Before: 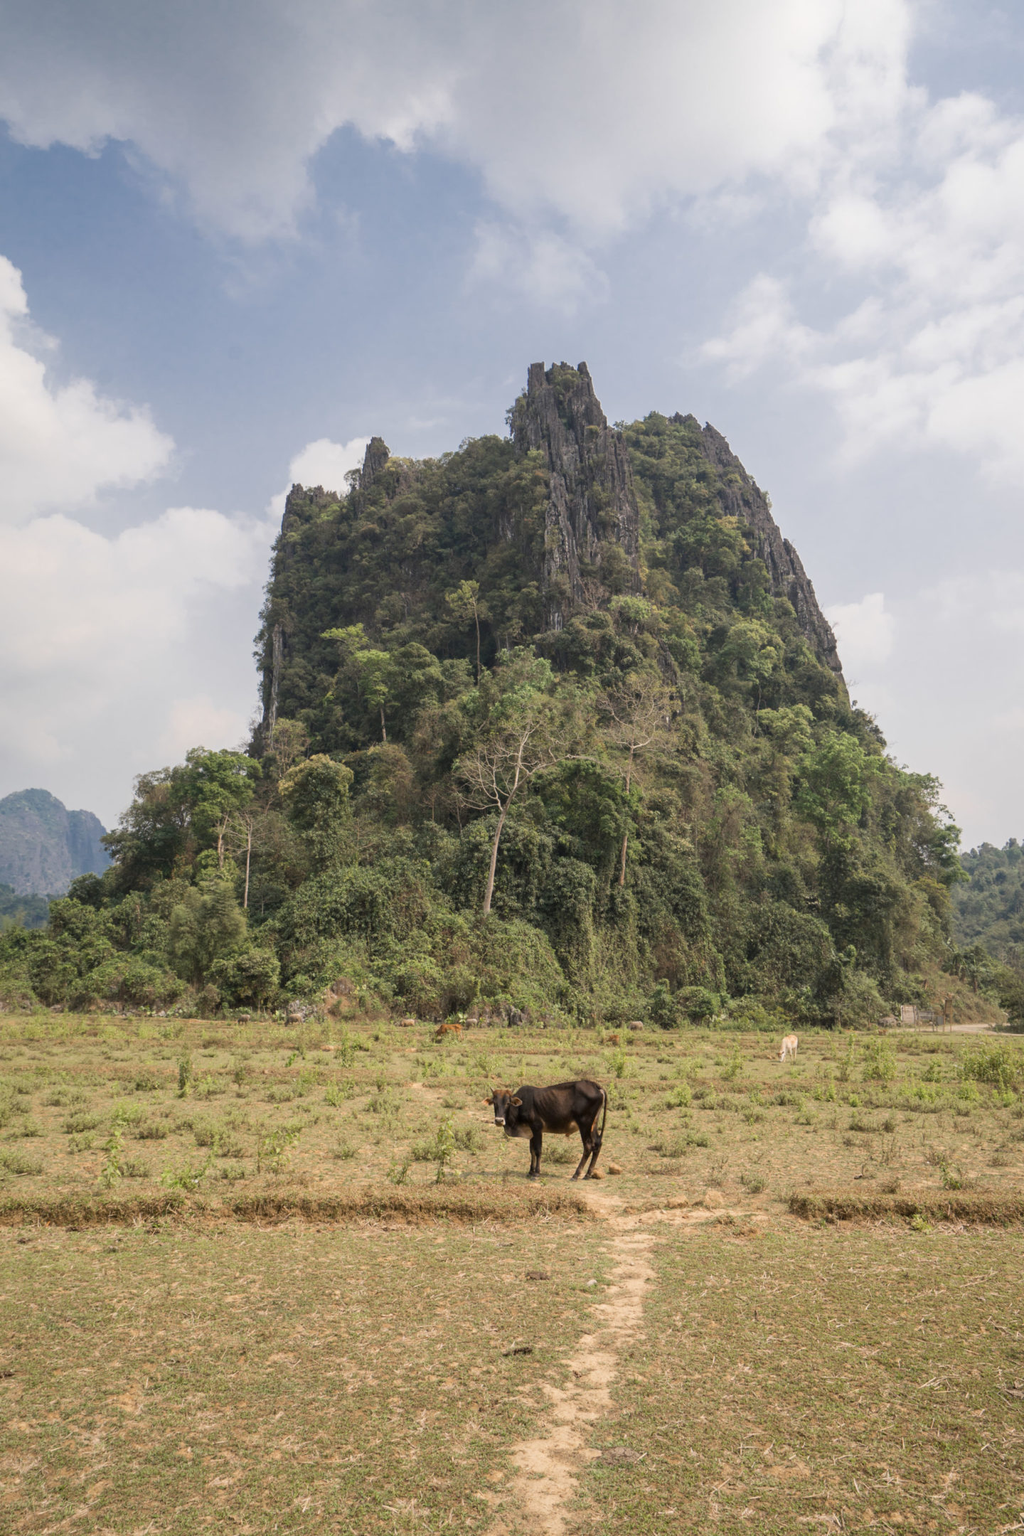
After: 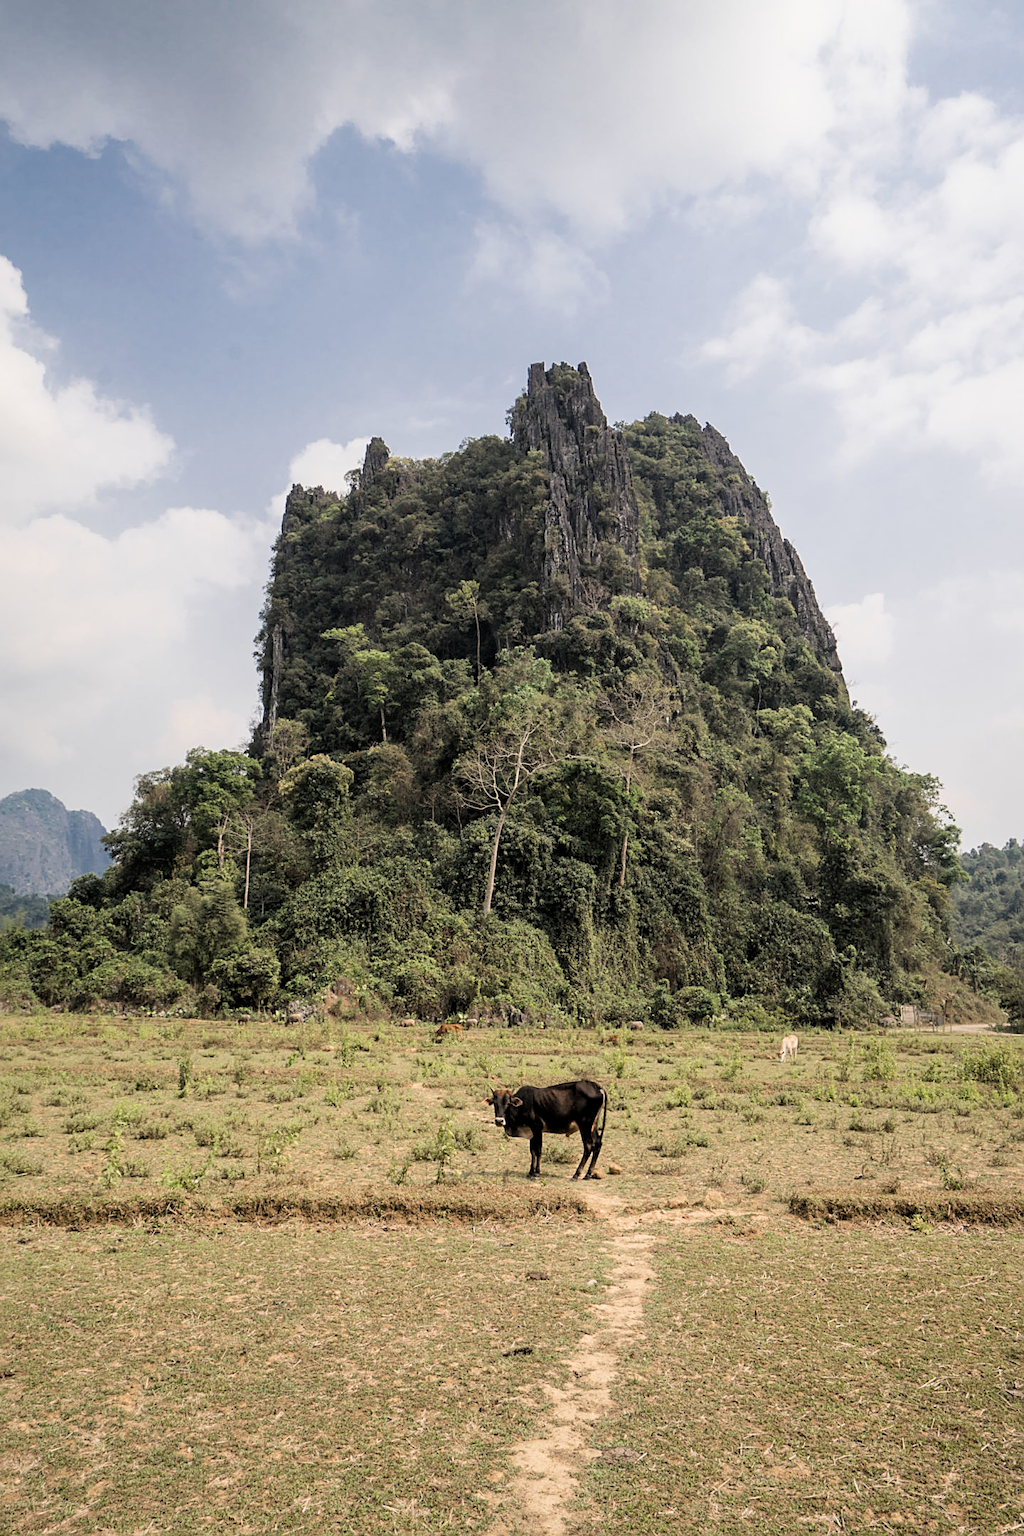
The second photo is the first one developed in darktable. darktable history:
sharpen: on, module defaults
filmic rgb: black relative exposure -6.26 EV, white relative exposure 2.79 EV, threshold 5.97 EV, target black luminance 0%, hardness 4.57, latitude 67.62%, contrast 1.291, shadows ↔ highlights balance -3.37%, enable highlight reconstruction true
